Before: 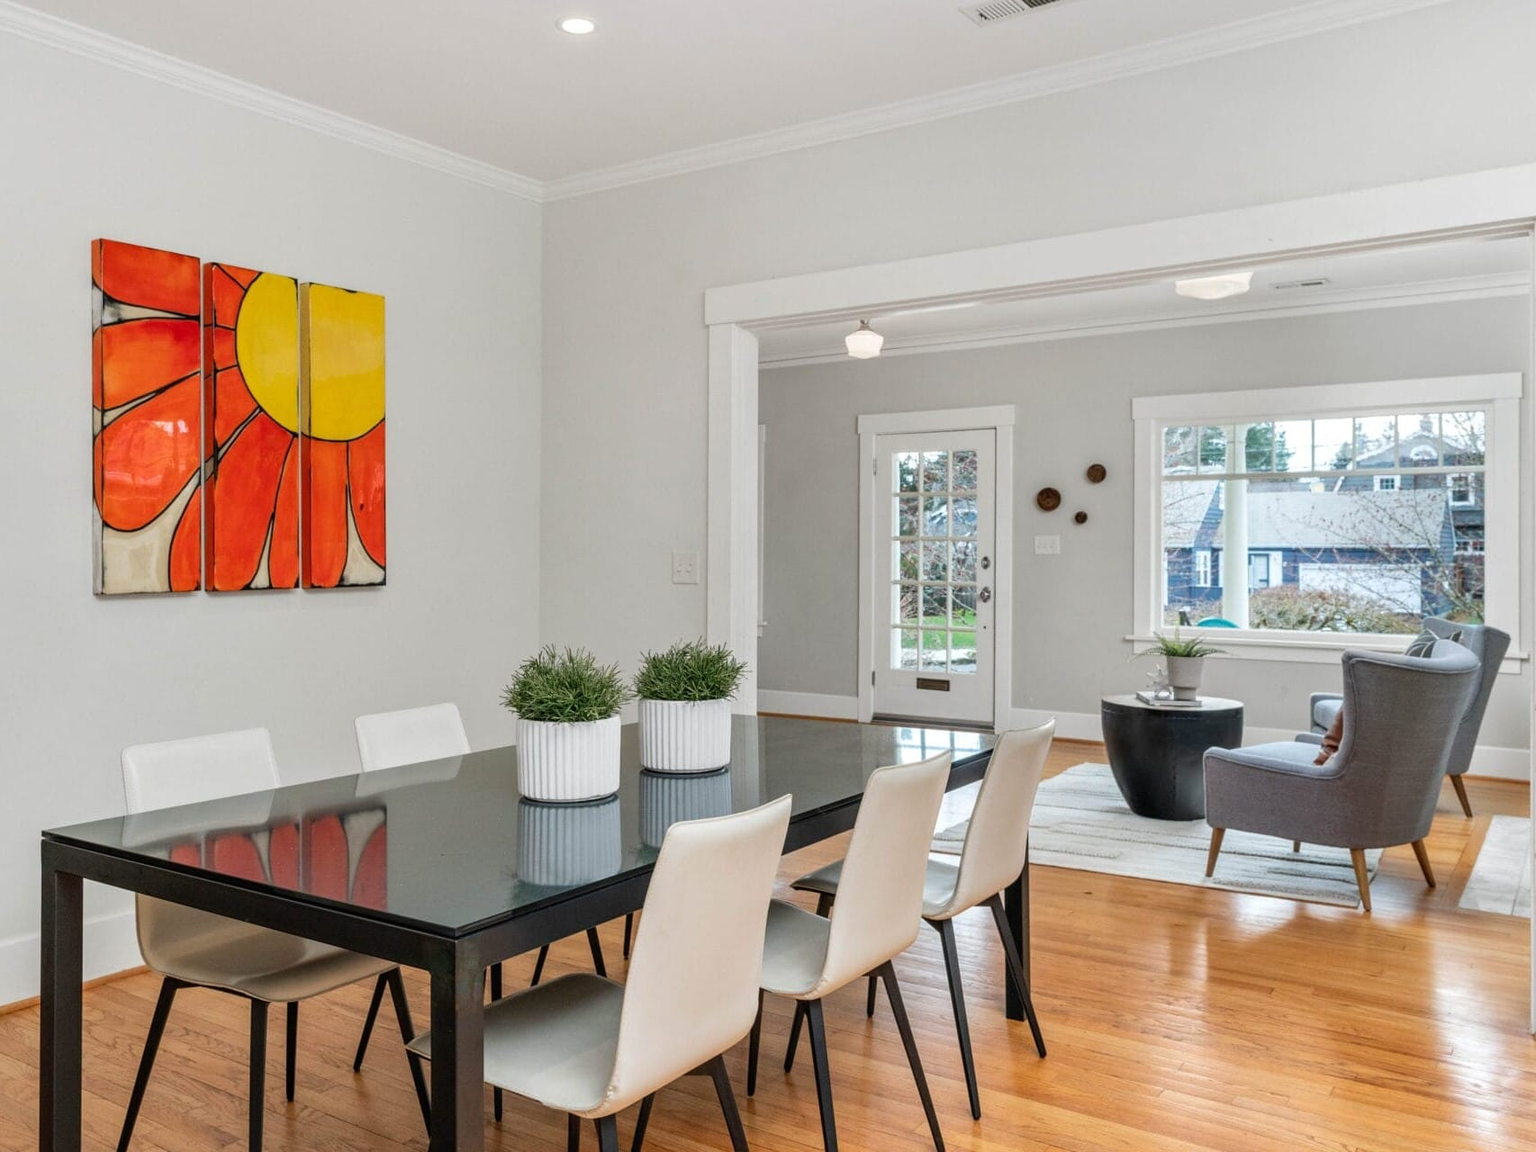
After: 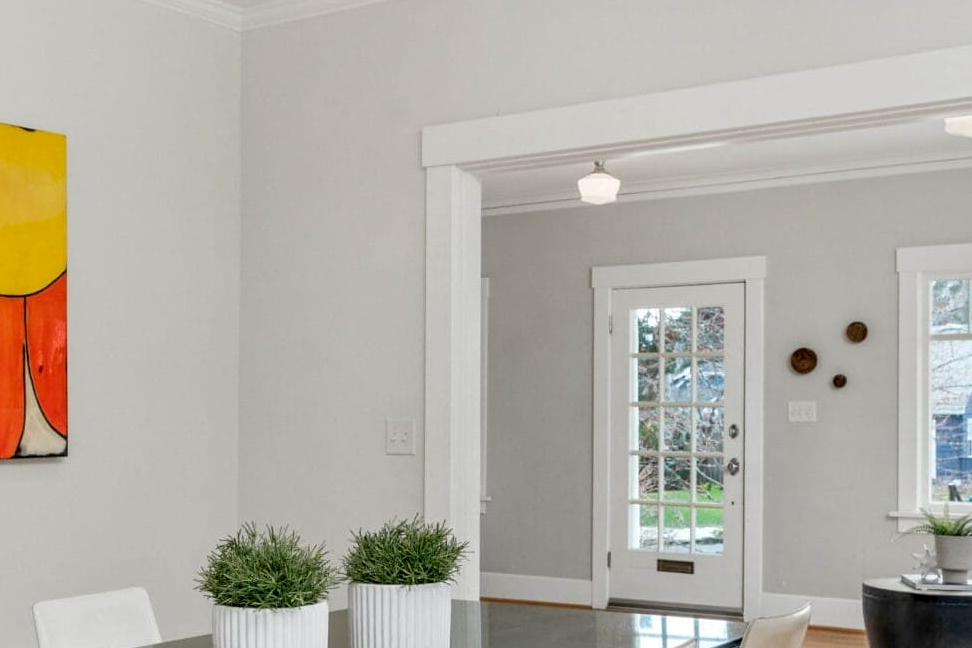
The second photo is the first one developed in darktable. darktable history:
exposure: black level correction 0.005, exposure 0.005 EV, compensate highlight preservation false
crop: left 21.211%, top 15.221%, right 21.781%, bottom 34.114%
